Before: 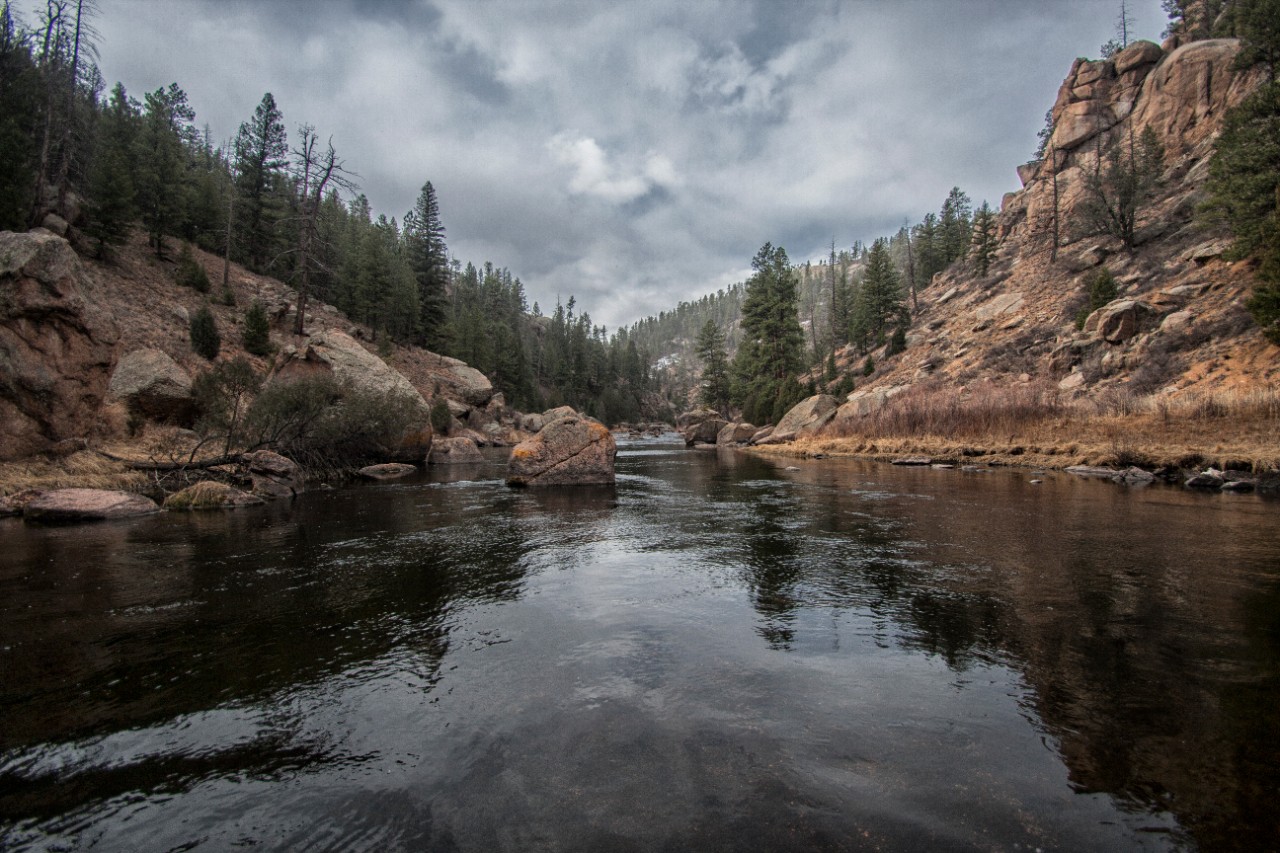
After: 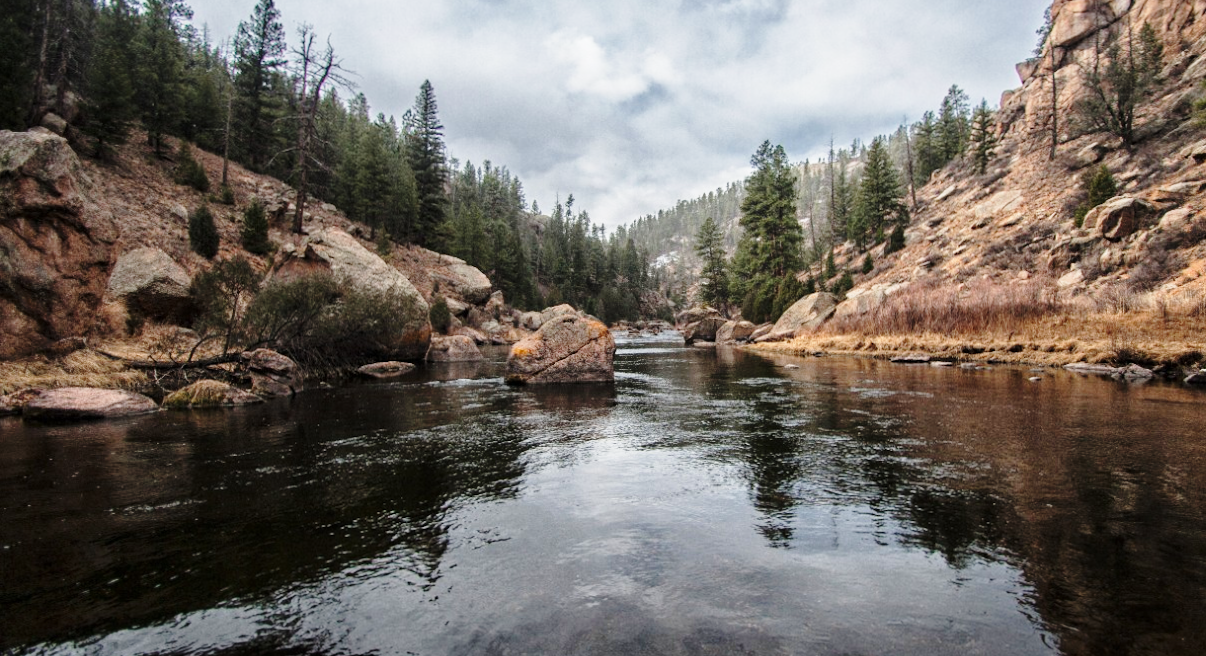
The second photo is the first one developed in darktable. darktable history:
base curve: curves: ch0 [(0, 0) (0.028, 0.03) (0.121, 0.232) (0.46, 0.748) (0.859, 0.968) (1, 1)], preserve colors none
crop and rotate: angle 0.097°, top 11.916%, right 5.526%, bottom 10.962%
